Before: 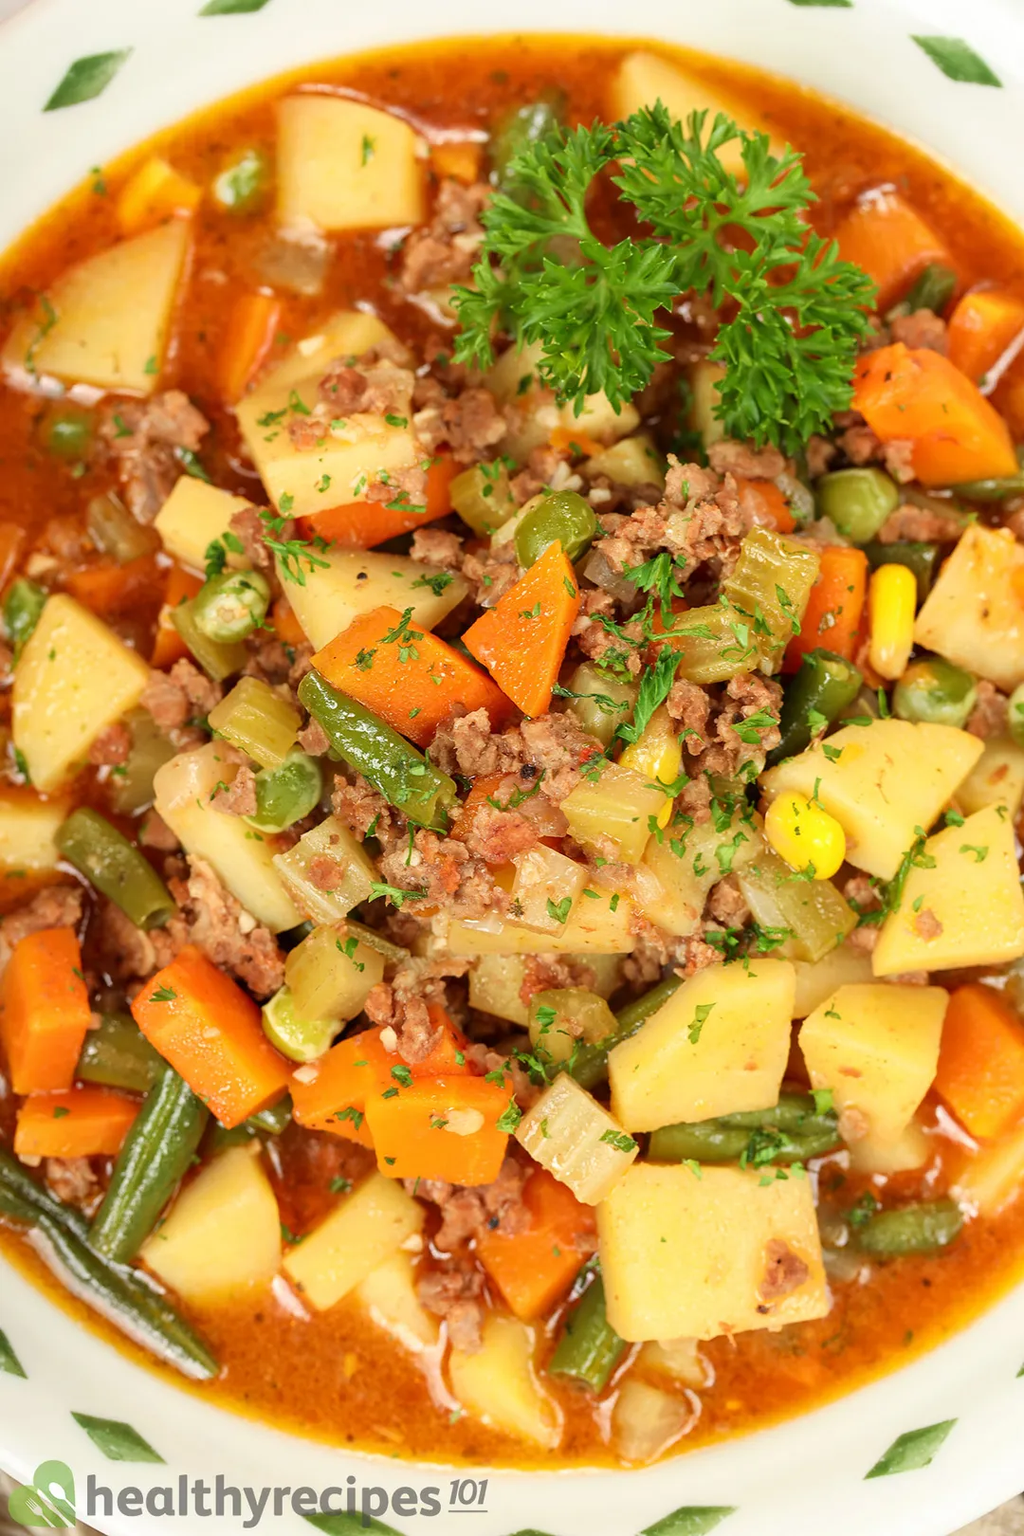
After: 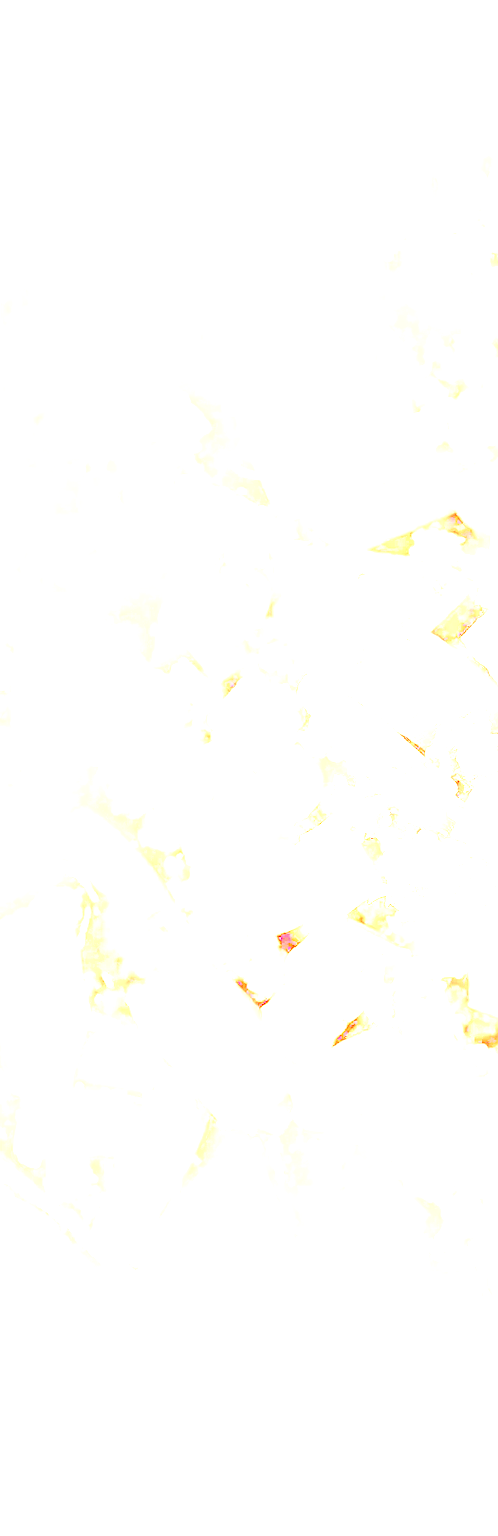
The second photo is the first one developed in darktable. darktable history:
tone equalizer: -8 EV 0.277 EV, -7 EV 0.415 EV, -6 EV 0.403 EV, -5 EV 0.266 EV, -3 EV -0.264 EV, -2 EV -0.408 EV, -1 EV -0.395 EV, +0 EV -0.239 EV, edges refinement/feathering 500, mask exposure compensation -1.57 EV, preserve details guided filter
exposure: exposure 7.923 EV, compensate highlight preservation false
crop and rotate: left 0.049%, top 0%, right 51.297%
base curve: curves: ch0 [(0, 0.007) (0.028, 0.063) (0.121, 0.311) (0.46, 0.743) (0.859, 0.957) (1, 1)], preserve colors none
